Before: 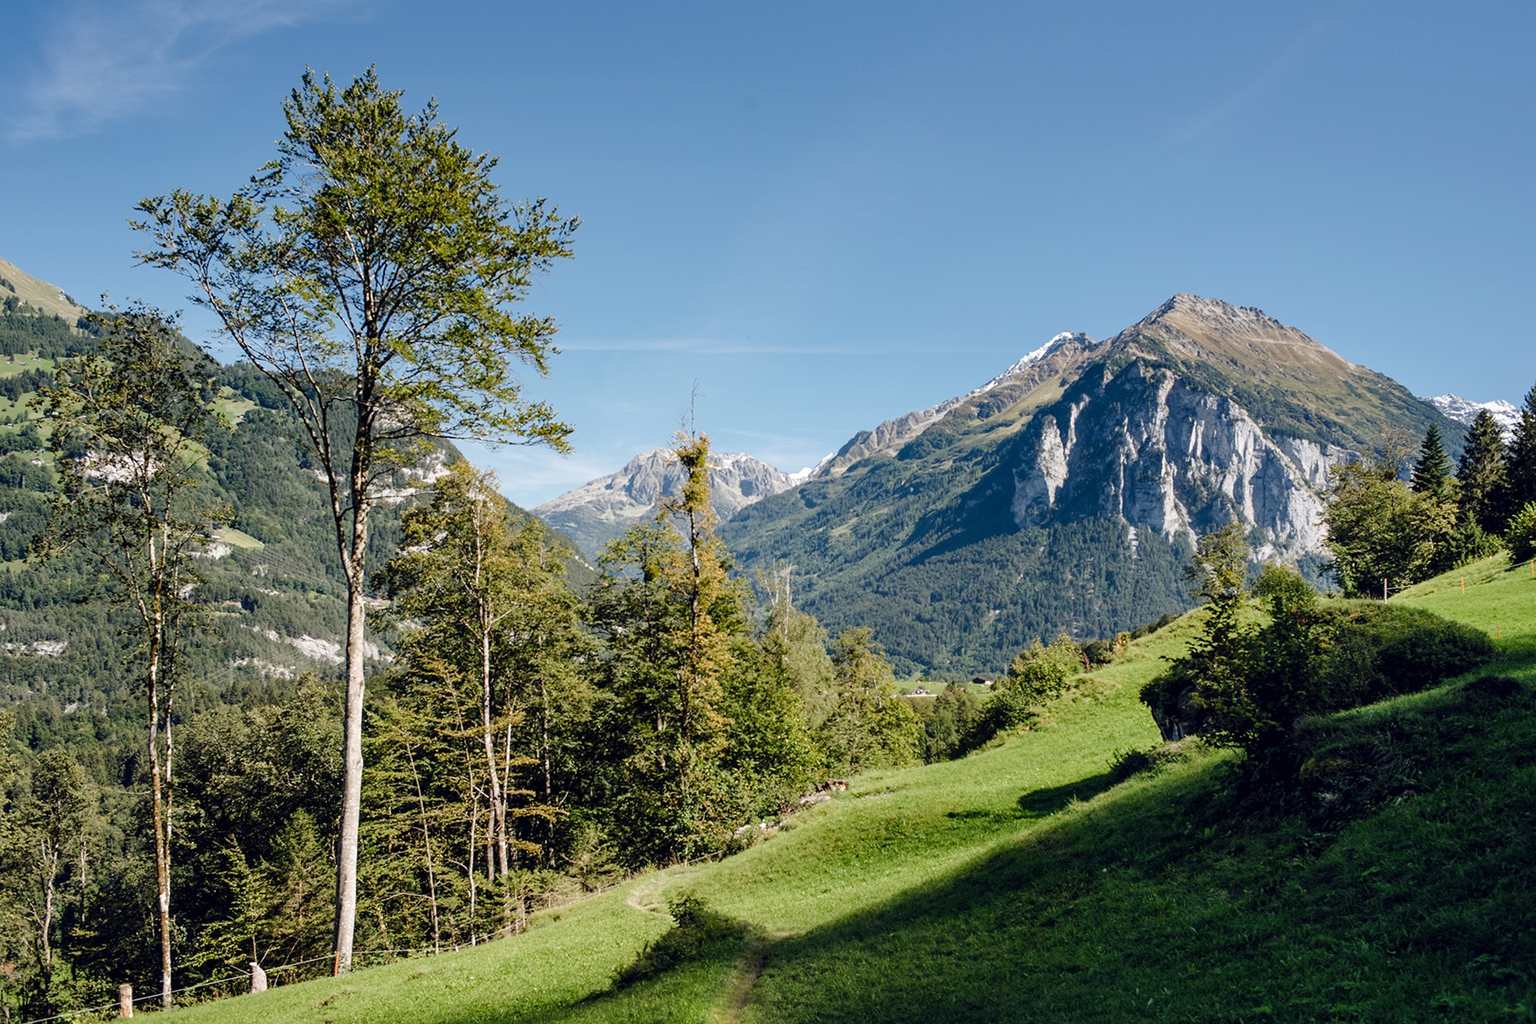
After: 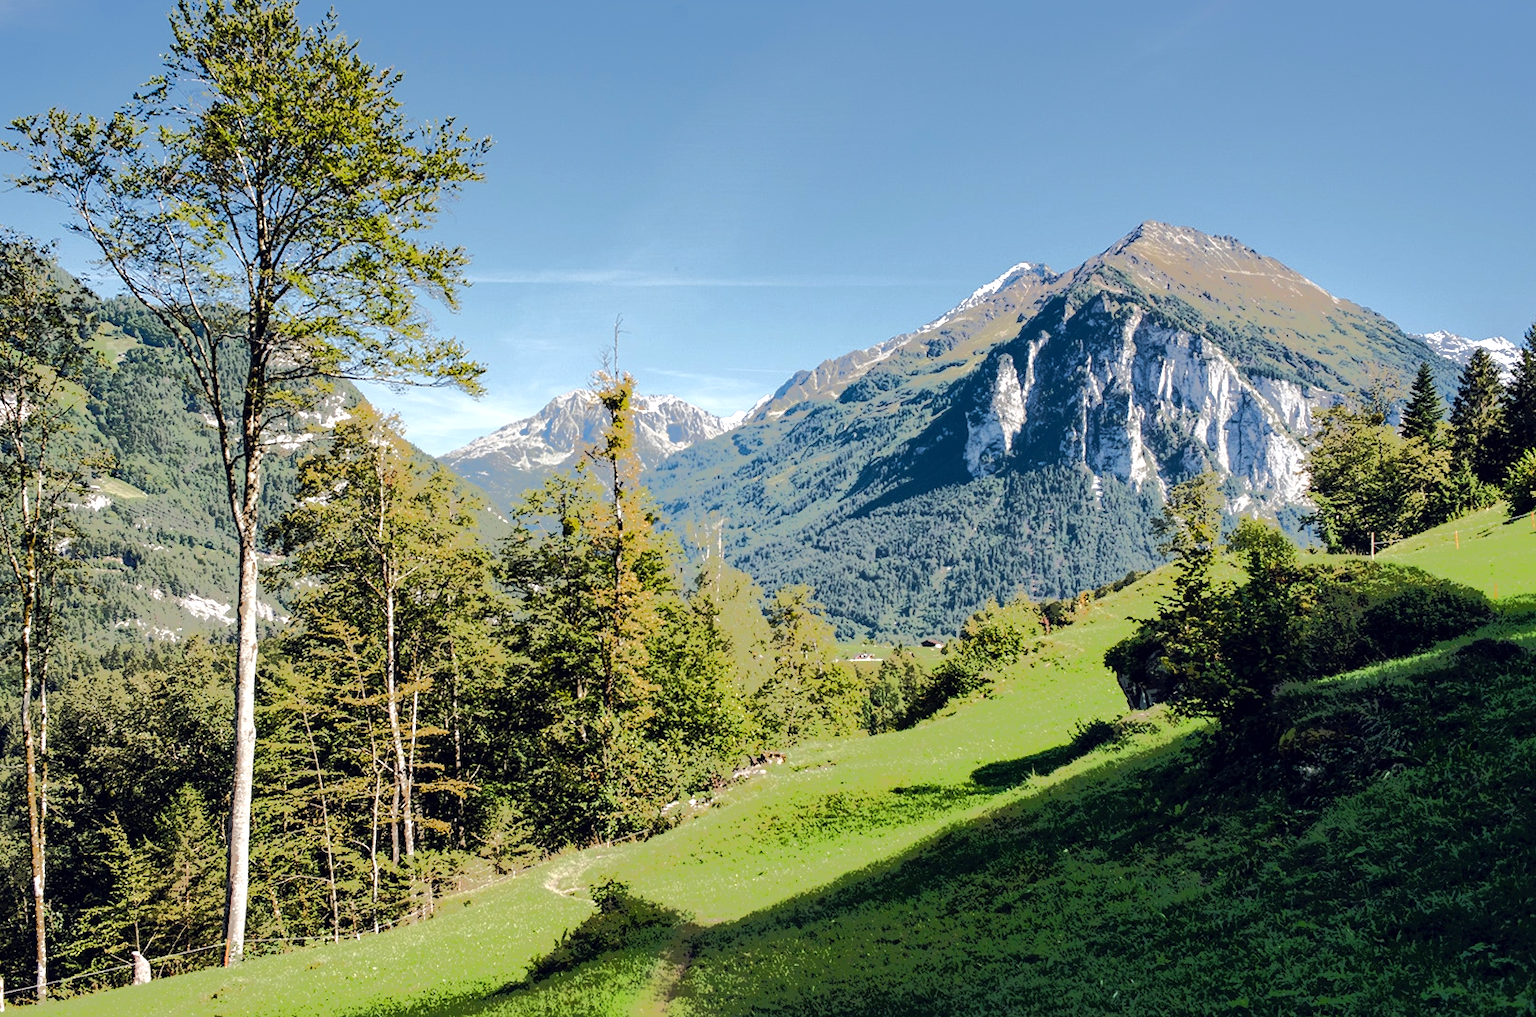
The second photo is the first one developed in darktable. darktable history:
crop and rotate: left 8.411%, top 8.954%
exposure: exposure 0.363 EV, compensate highlight preservation false
tone equalizer: -7 EV -0.66 EV, -6 EV 0.976 EV, -5 EV -0.468 EV, -4 EV 0.417 EV, -3 EV 0.441 EV, -2 EV 0.122 EV, -1 EV -0.139 EV, +0 EV -0.367 EV, edges refinement/feathering 500, mask exposure compensation -1.57 EV, preserve details no
